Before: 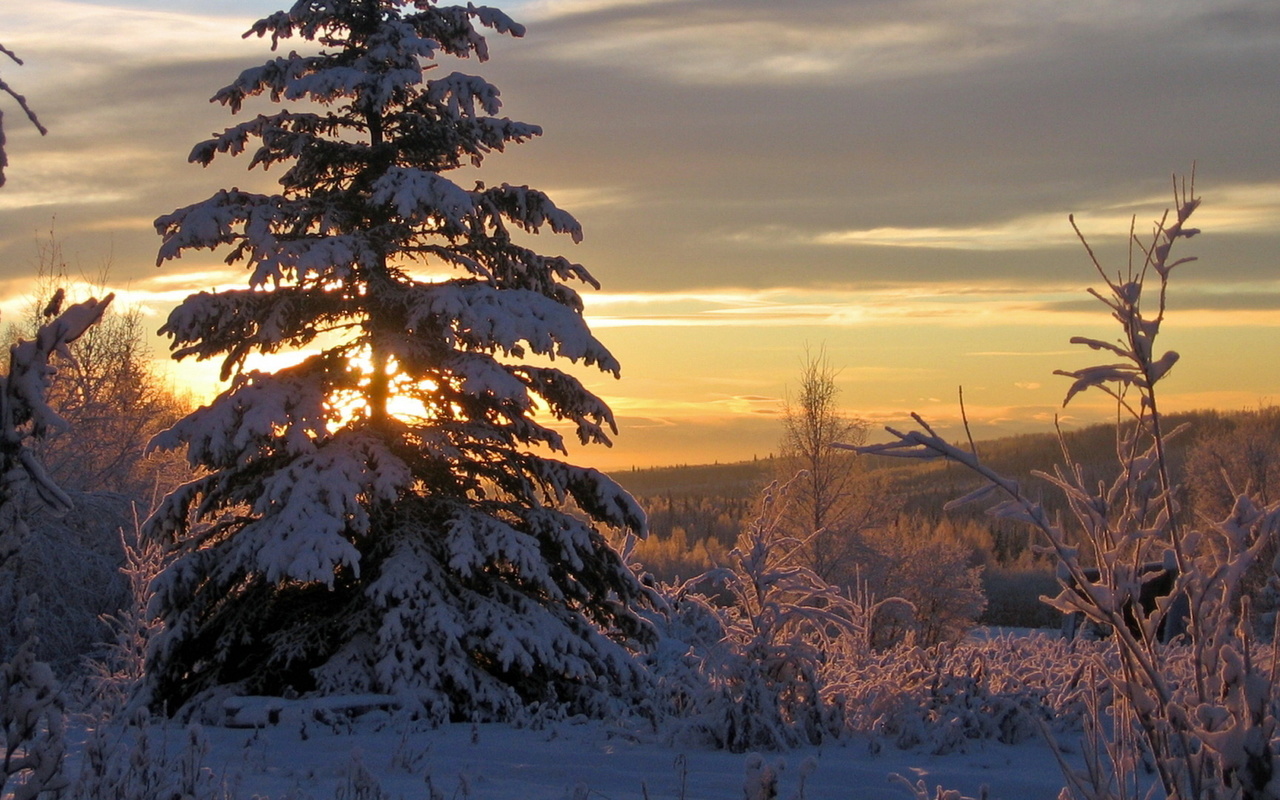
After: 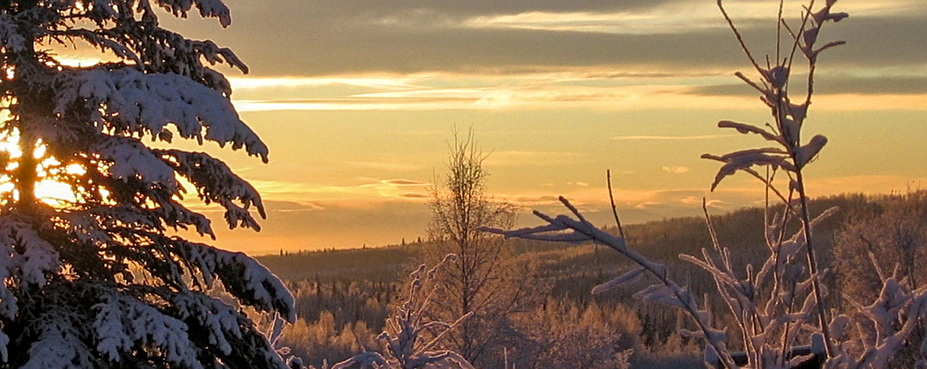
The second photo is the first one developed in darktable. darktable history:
crop and rotate: left 27.54%, top 27.25%, bottom 26.594%
exposure: exposure -0.051 EV, compensate highlight preservation false
sharpen: on, module defaults
local contrast: detail 130%
